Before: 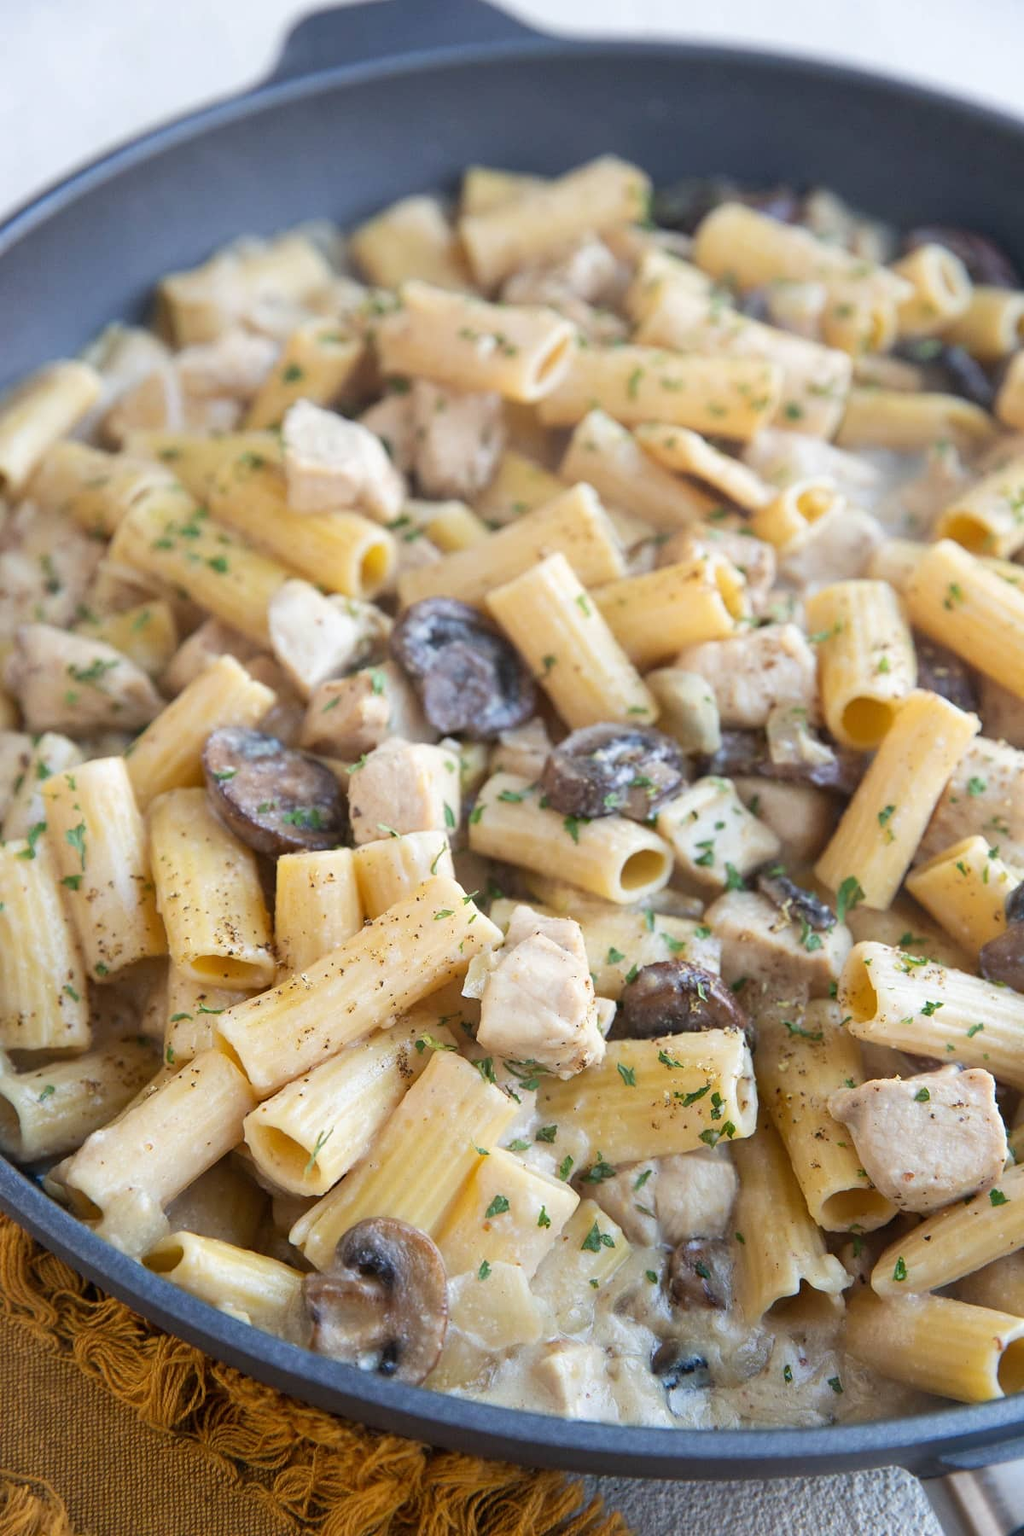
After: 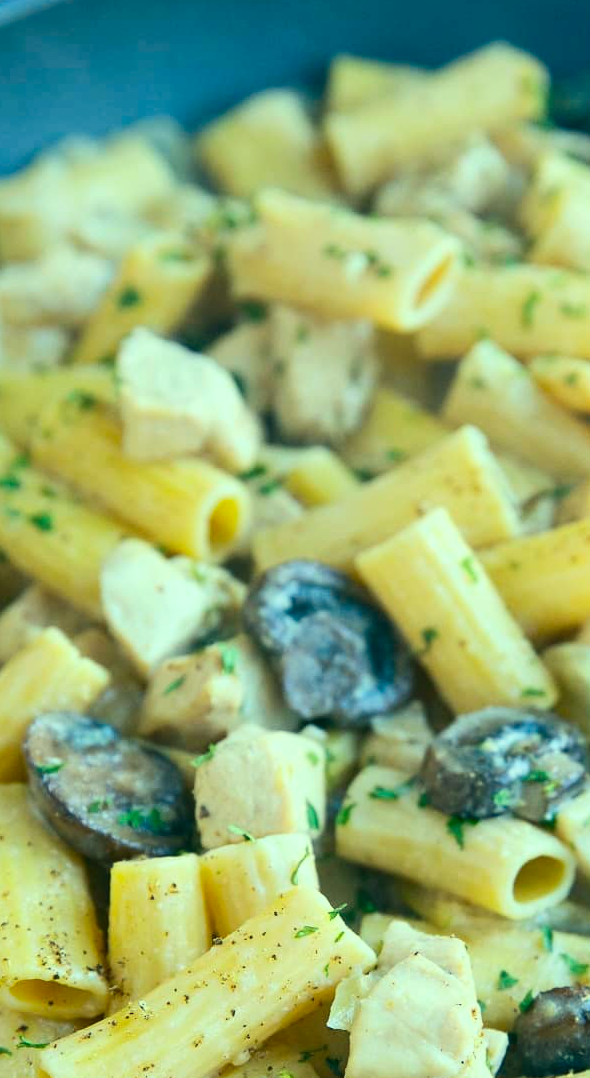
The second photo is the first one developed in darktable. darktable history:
contrast brightness saturation: contrast 0.156, saturation 0.312
exposure: compensate highlight preservation false
crop: left 17.869%, top 7.819%, right 32.939%, bottom 32.248%
color correction: highlights a* -20.02, highlights b* 9.8, shadows a* -20.98, shadows b* -10.87
